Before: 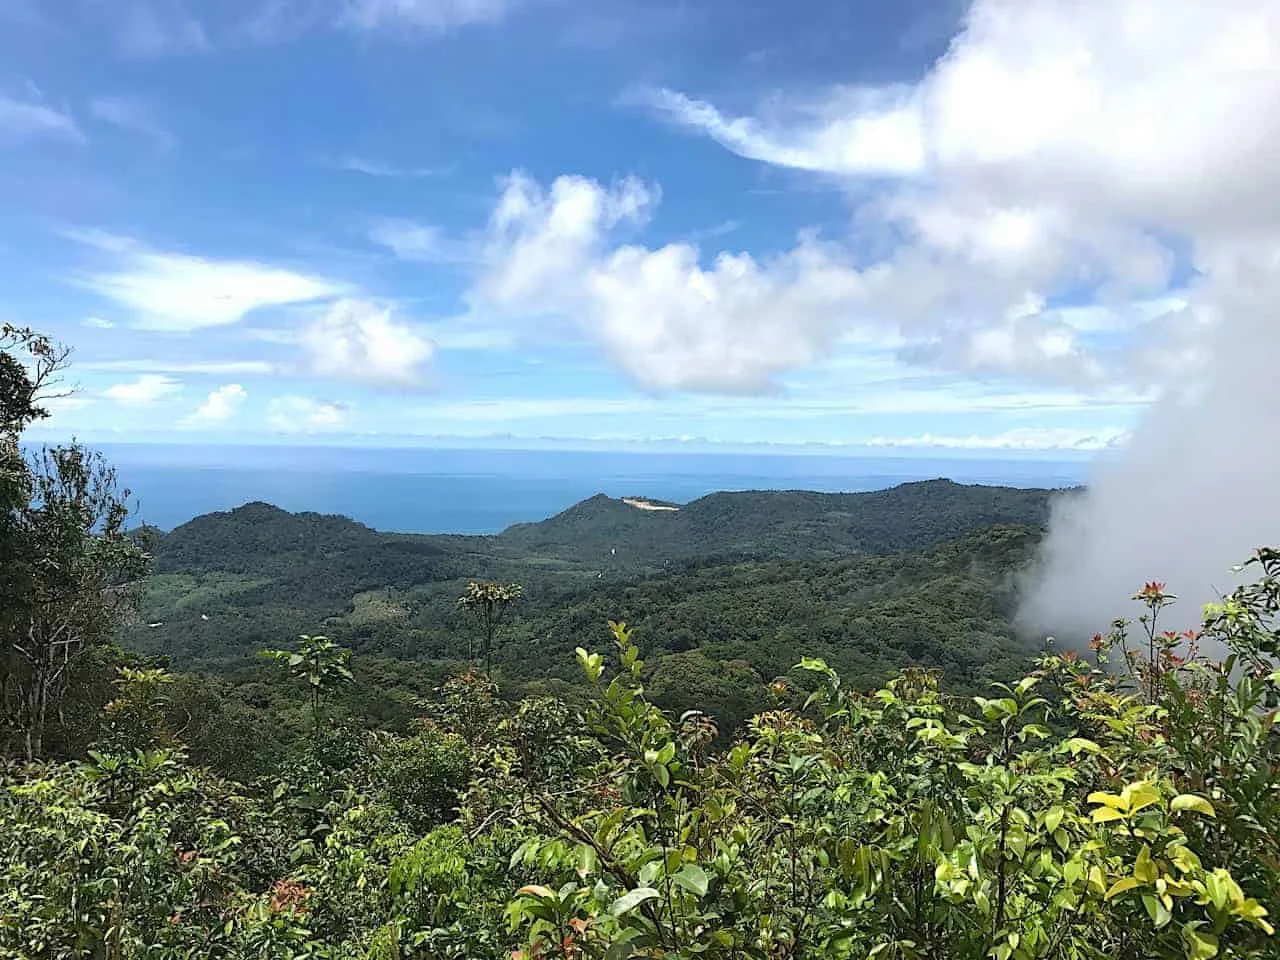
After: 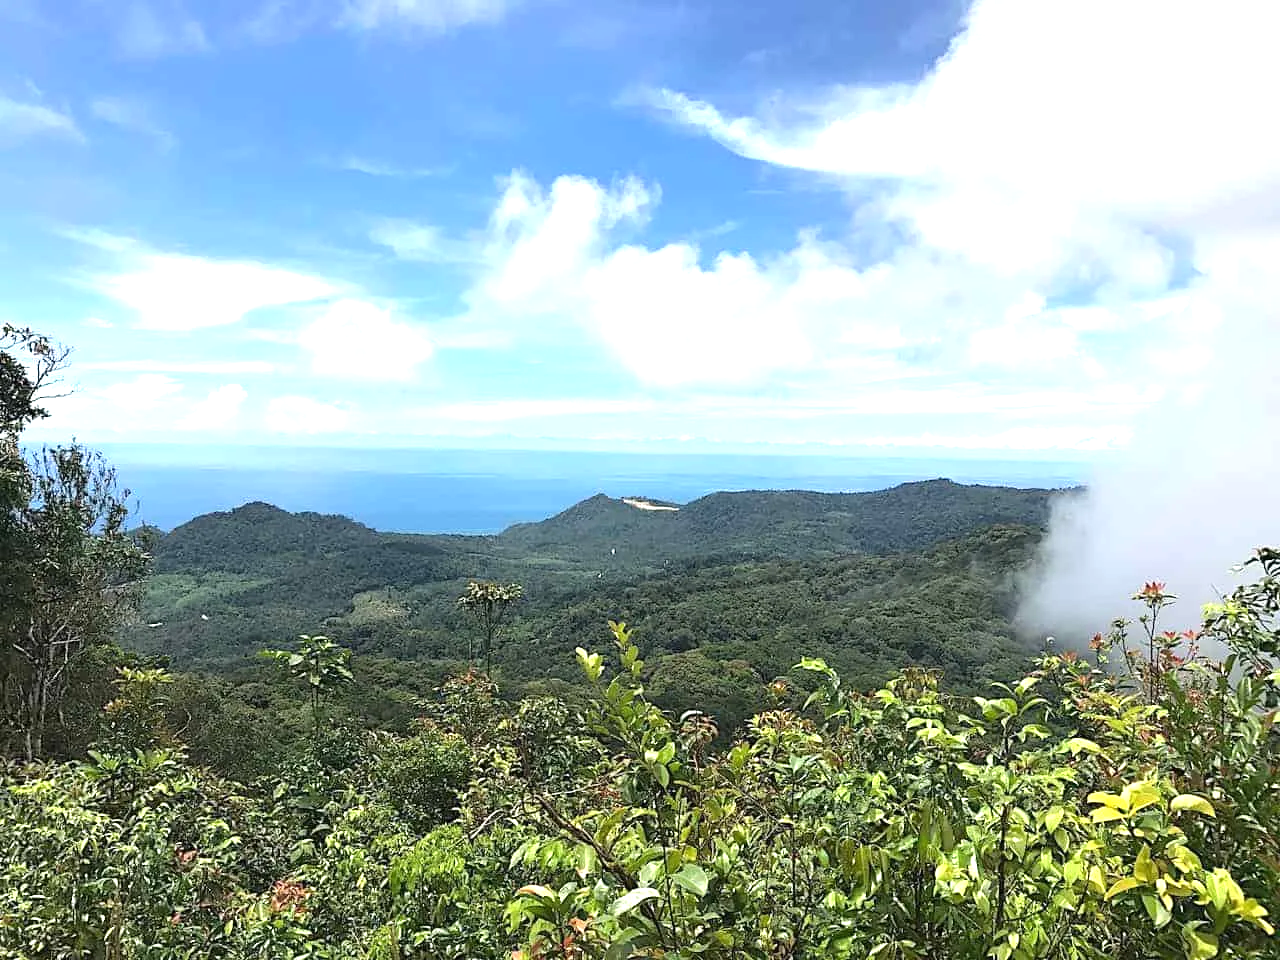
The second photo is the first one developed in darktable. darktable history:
exposure: exposure 0.654 EV, compensate exposure bias true, compensate highlight preservation false
